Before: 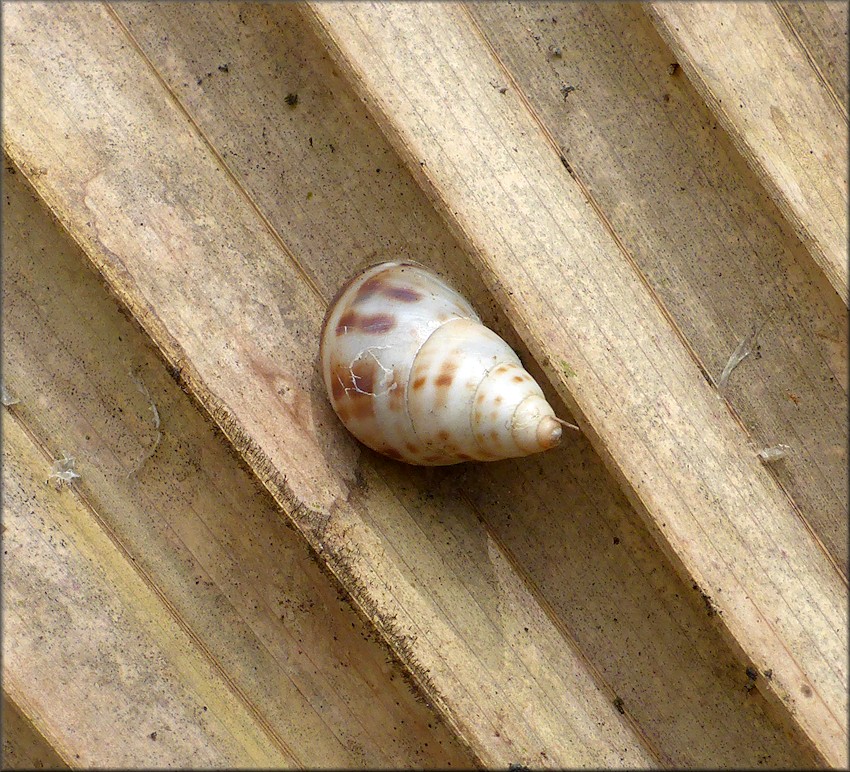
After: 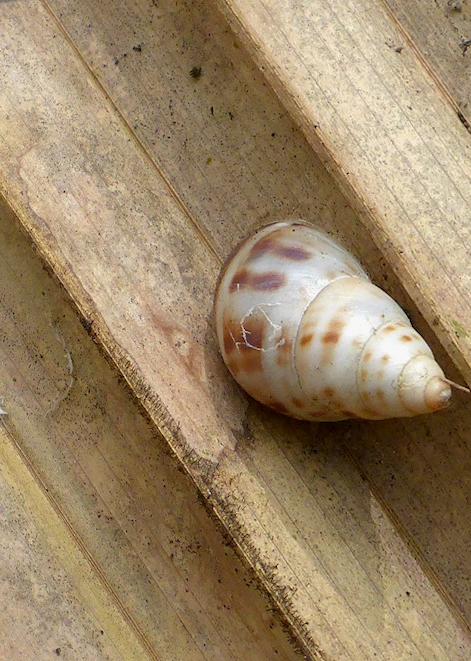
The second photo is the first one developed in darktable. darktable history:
rotate and perspective: rotation 1.69°, lens shift (vertical) -0.023, lens shift (horizontal) -0.291, crop left 0.025, crop right 0.988, crop top 0.092, crop bottom 0.842
crop: left 5.114%, right 38.589%
shadows and highlights: shadows -20, white point adjustment -2, highlights -35
